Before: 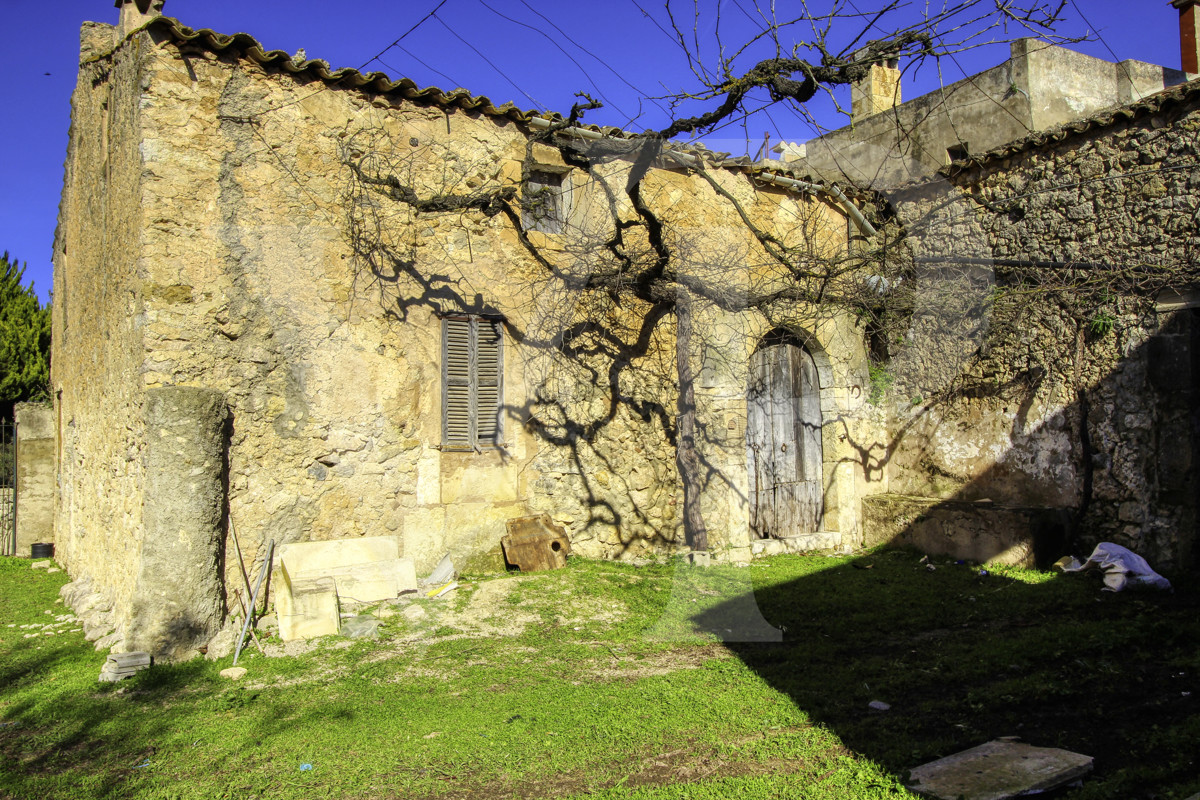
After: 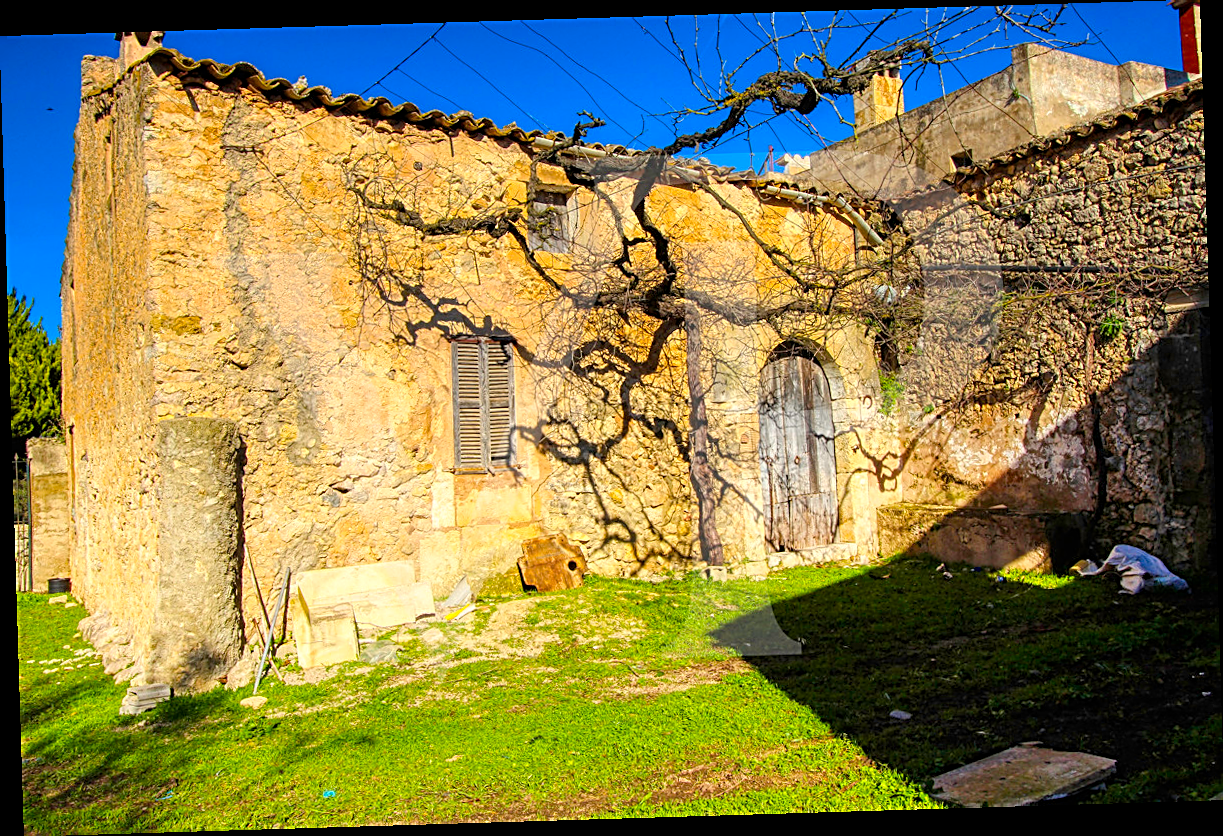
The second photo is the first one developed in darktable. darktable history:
color balance rgb: perceptual saturation grading › global saturation 20%, global vibrance 20%
sharpen: radius 2.531, amount 0.628
rotate and perspective: rotation -1.75°, automatic cropping off
